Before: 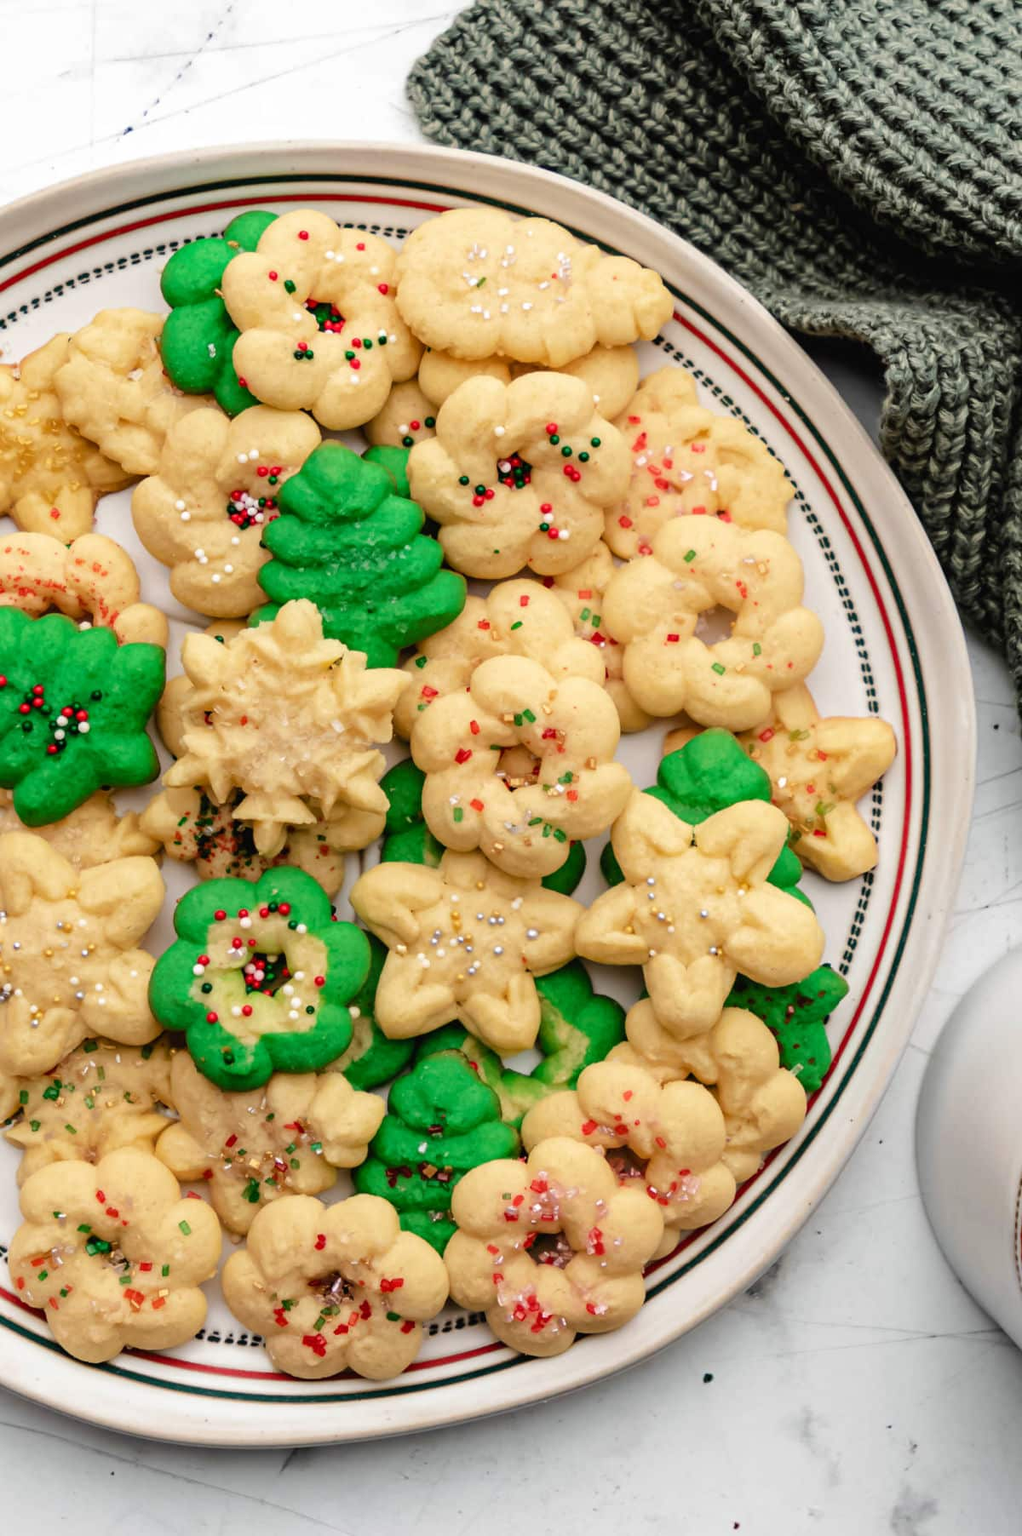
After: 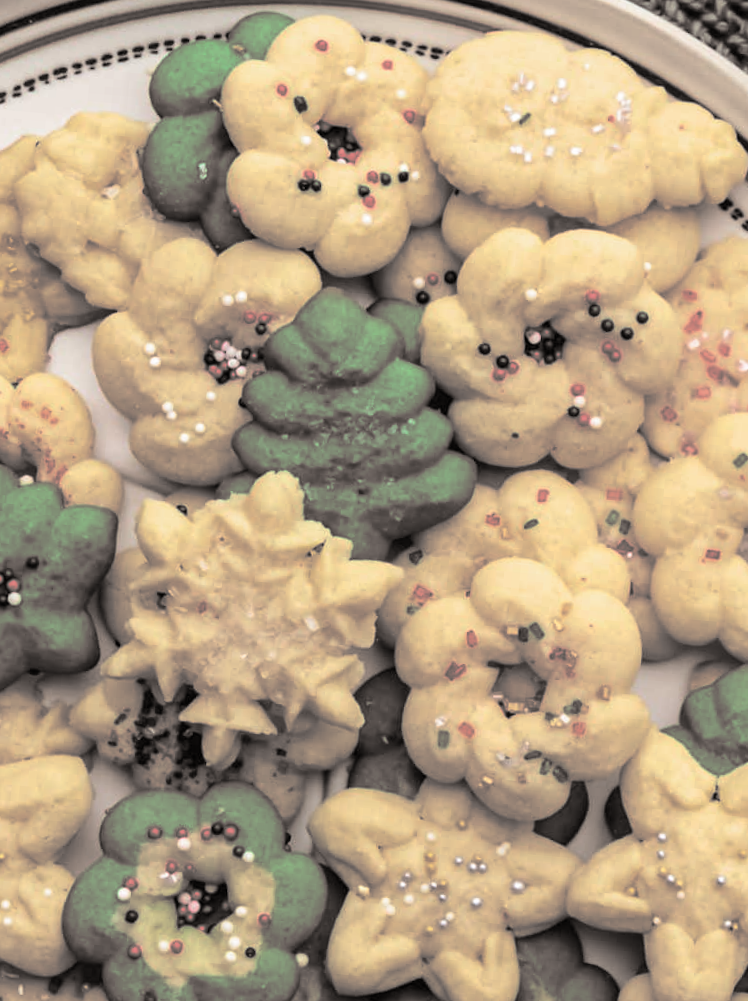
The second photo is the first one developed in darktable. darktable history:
crop and rotate: angle -4.99°, left 2.122%, top 6.945%, right 27.566%, bottom 30.519%
split-toning: shadows › hue 26°, shadows › saturation 0.09, highlights › hue 40°, highlights › saturation 0.18, balance -63, compress 0%
